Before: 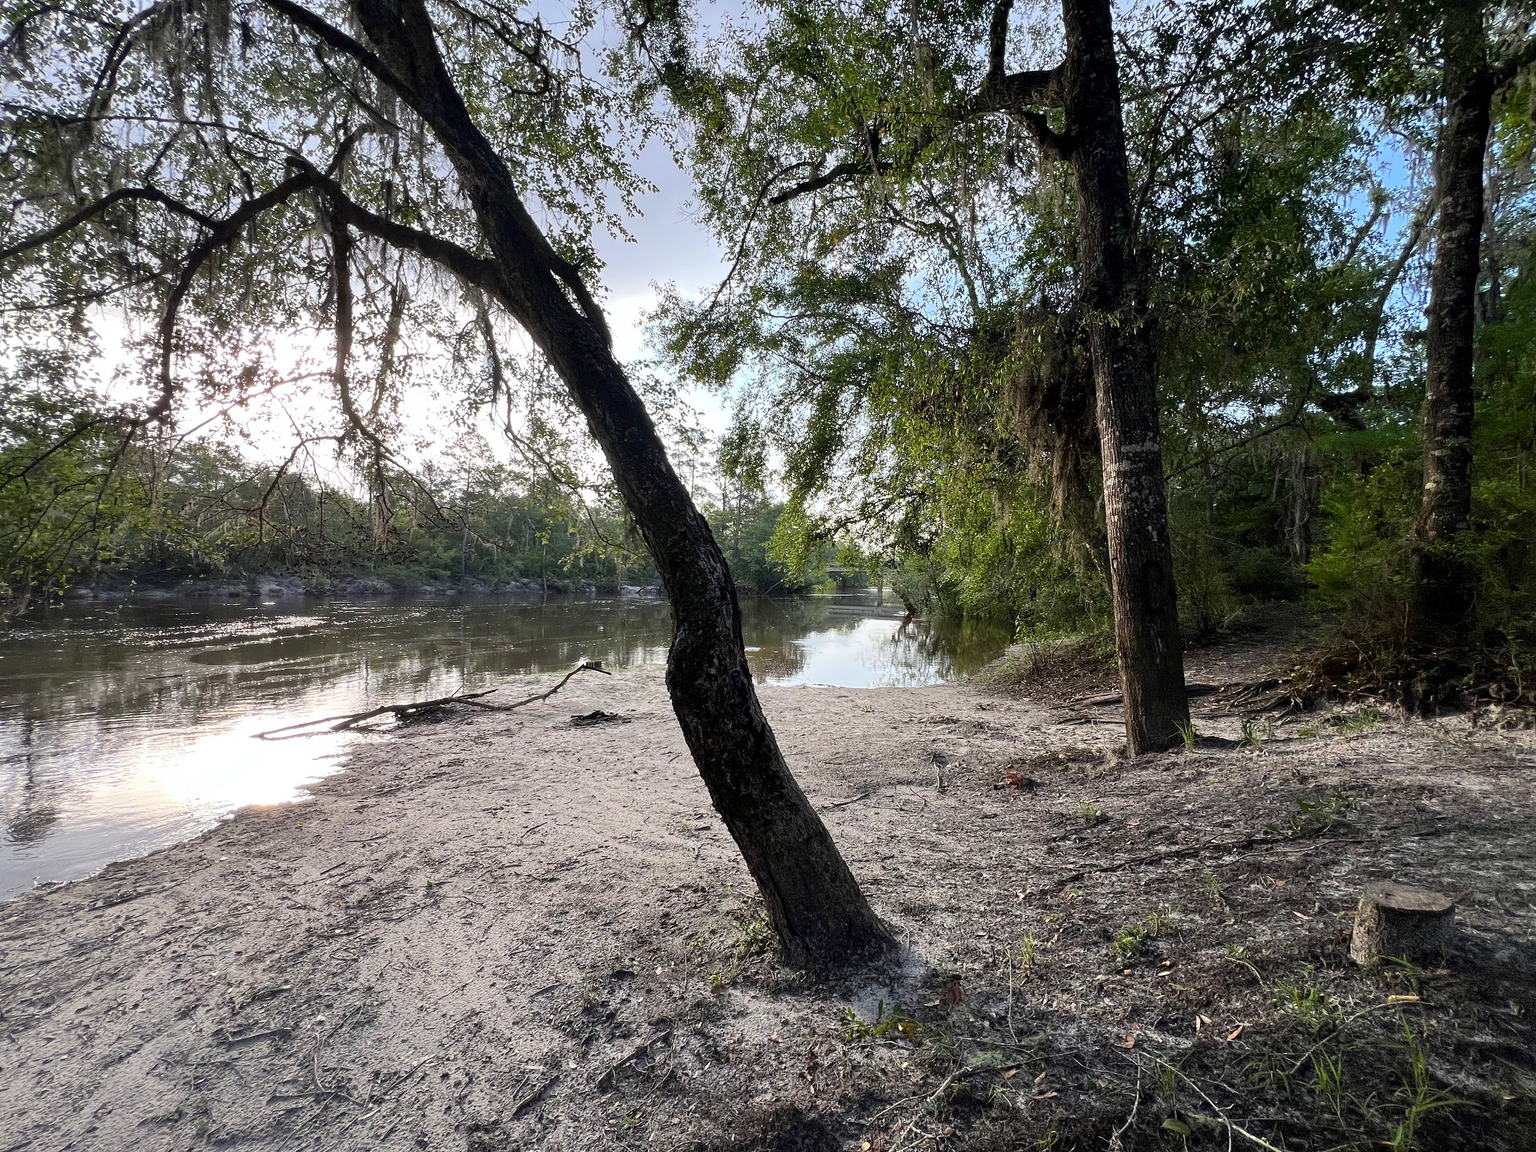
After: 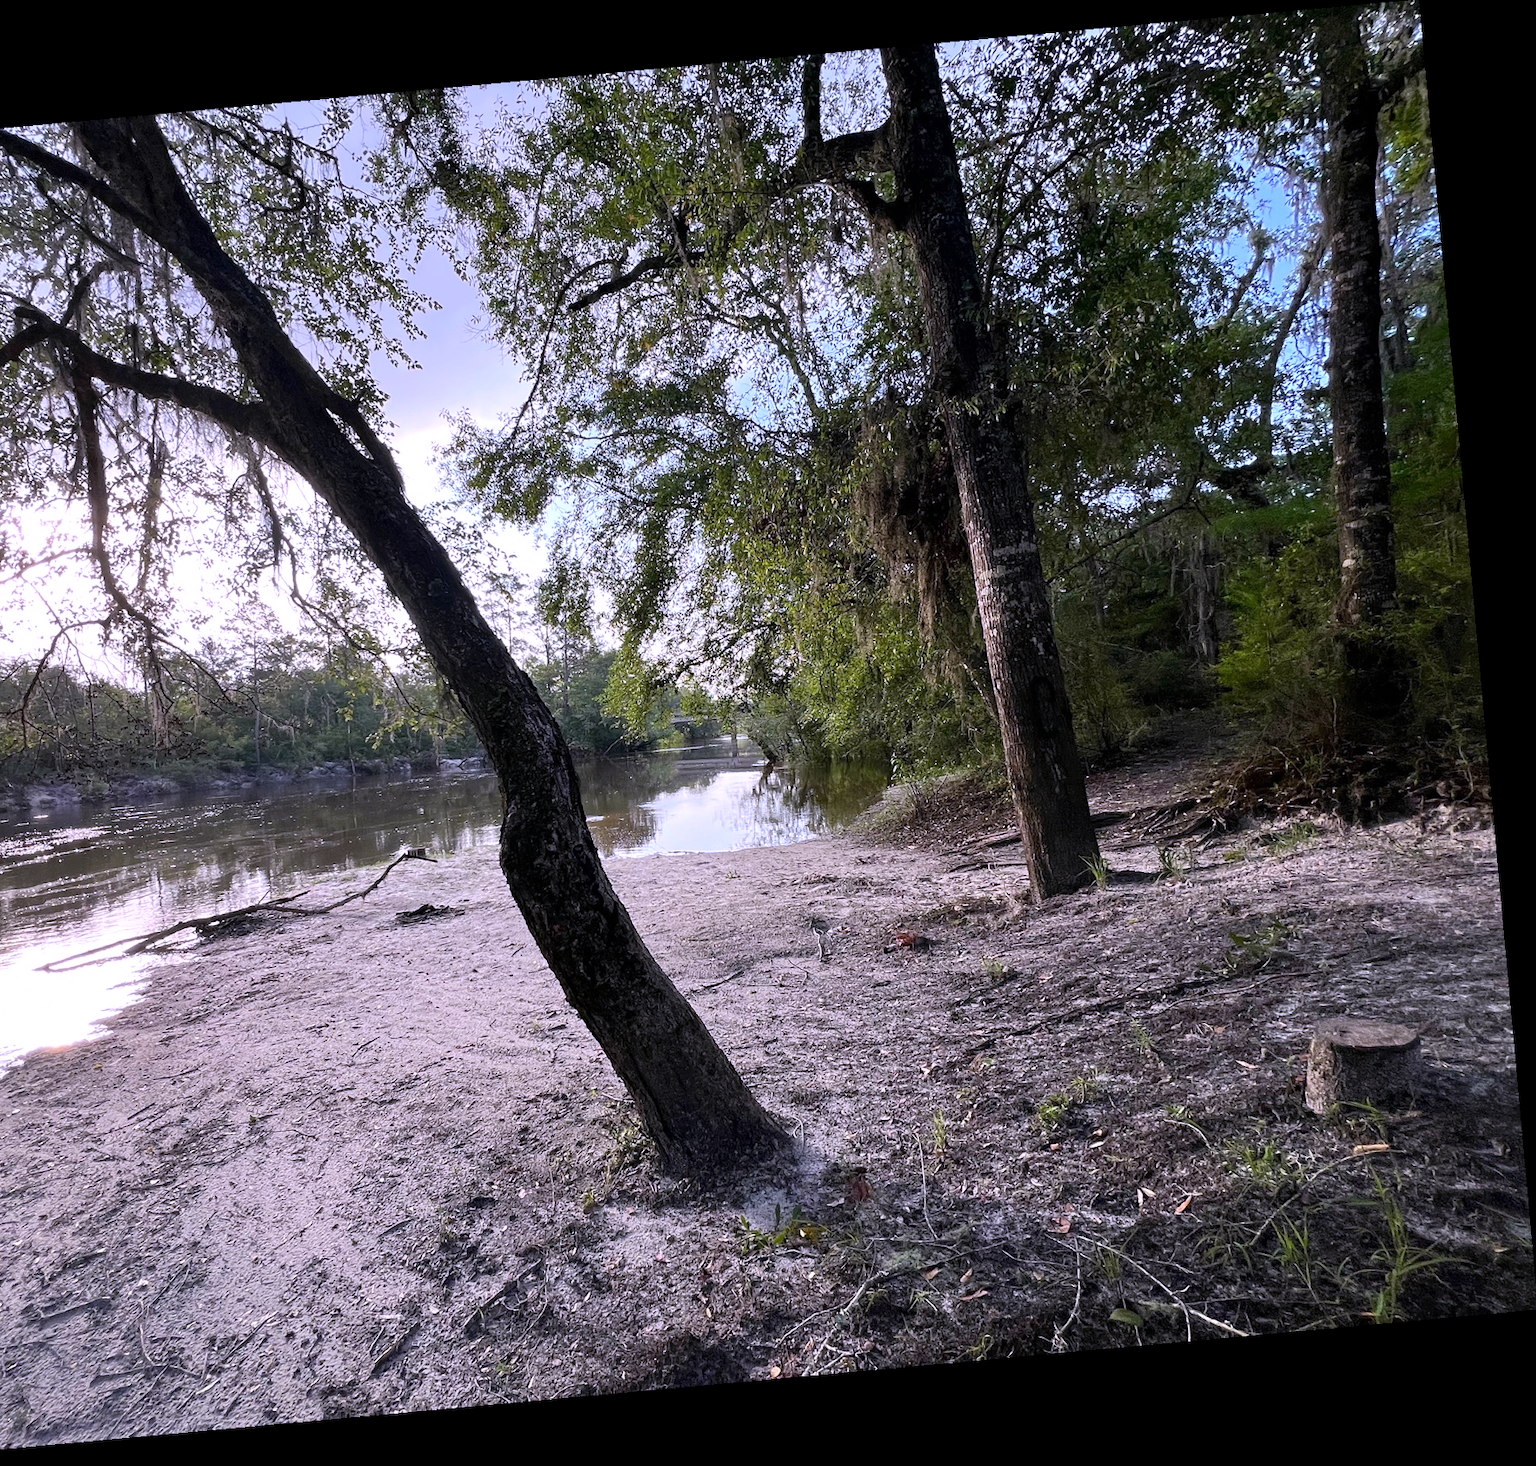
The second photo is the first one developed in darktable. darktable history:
white balance: red 1.042, blue 1.17
crop: left 17.582%, bottom 0.031%
rotate and perspective: rotation -5.2°, automatic cropping off
